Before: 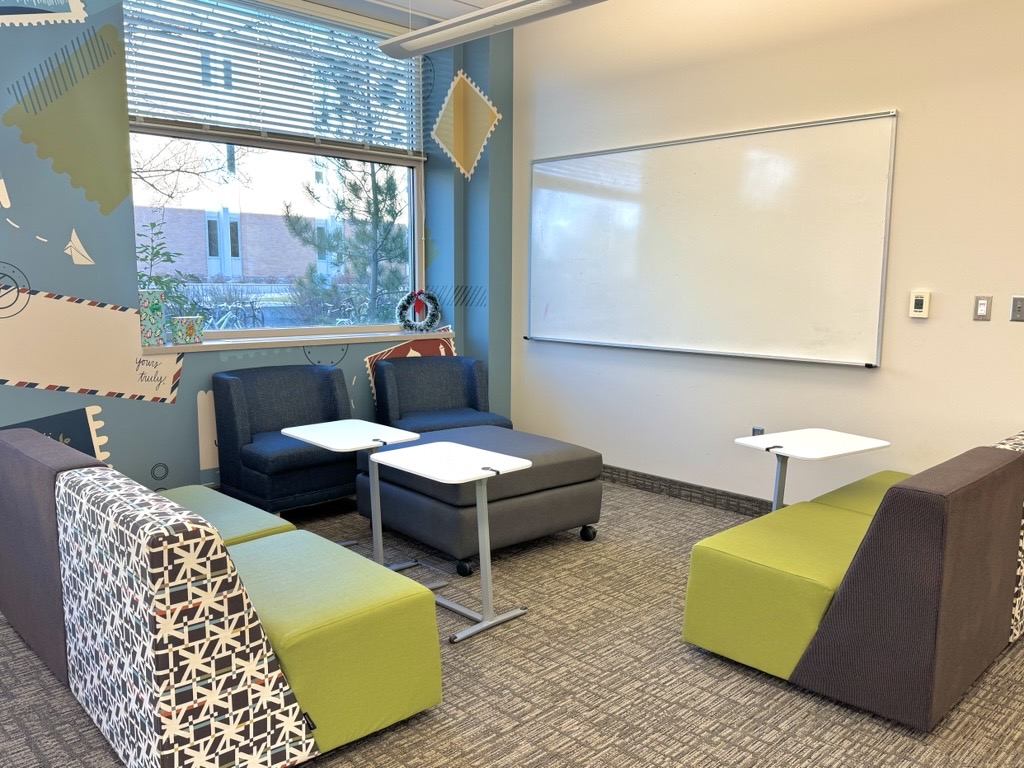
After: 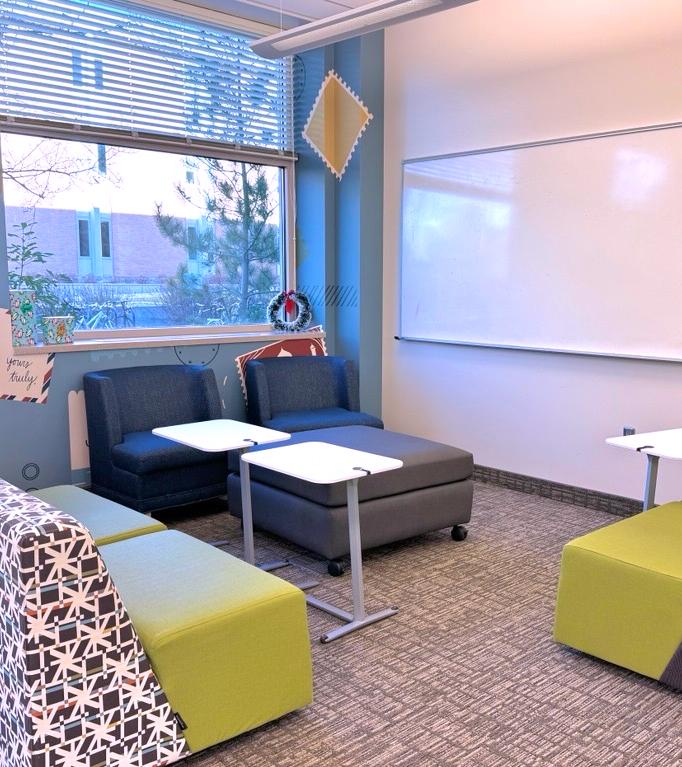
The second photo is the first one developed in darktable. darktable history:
crop and rotate: left 12.648%, right 20.685%
white balance: red 1.042, blue 1.17
